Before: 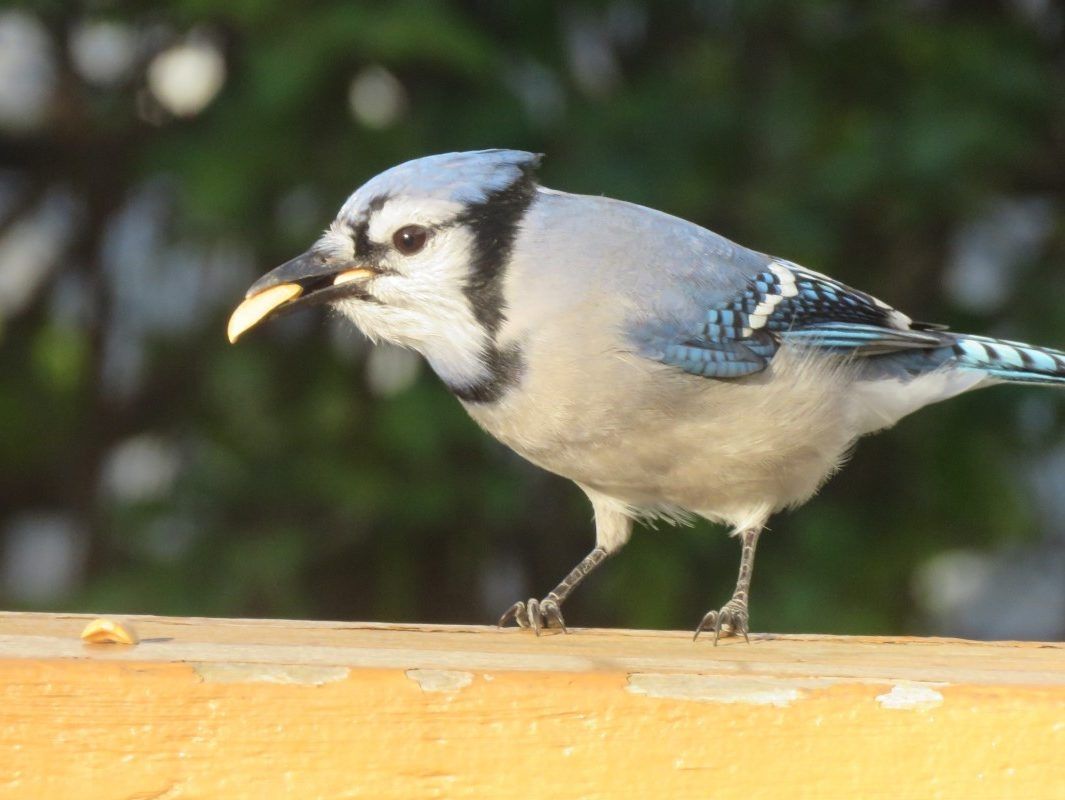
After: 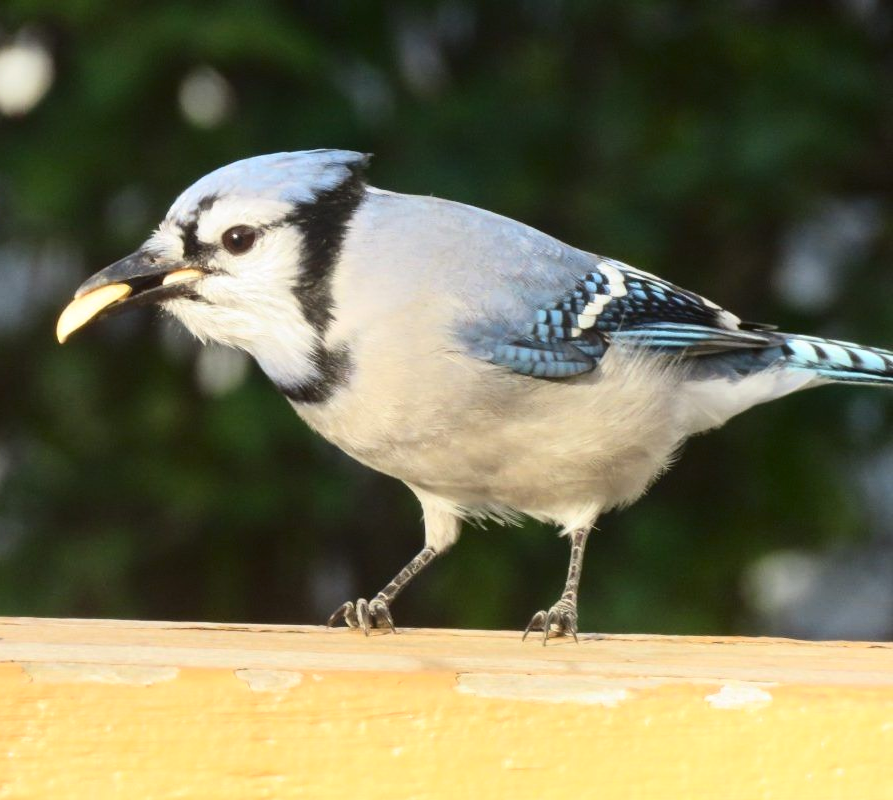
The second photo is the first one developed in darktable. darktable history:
crop: left 16.066%
tone equalizer: on, module defaults
contrast brightness saturation: contrast 0.218
